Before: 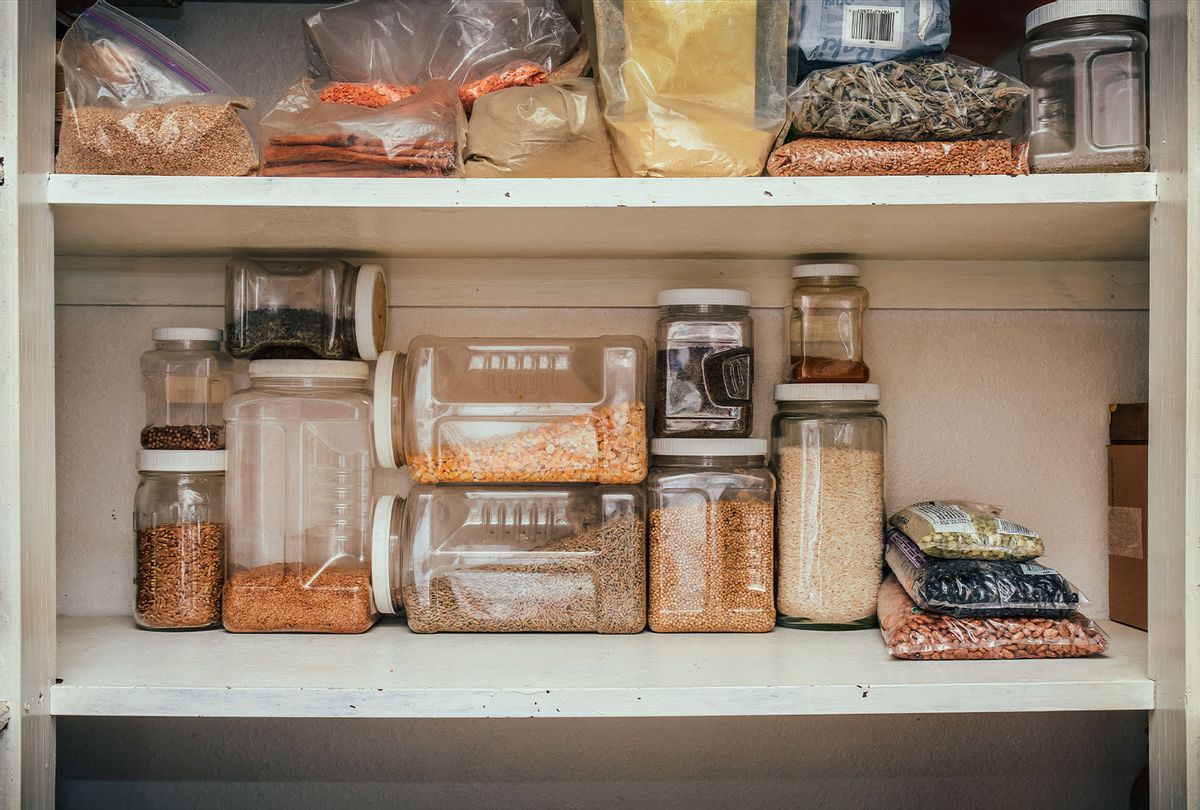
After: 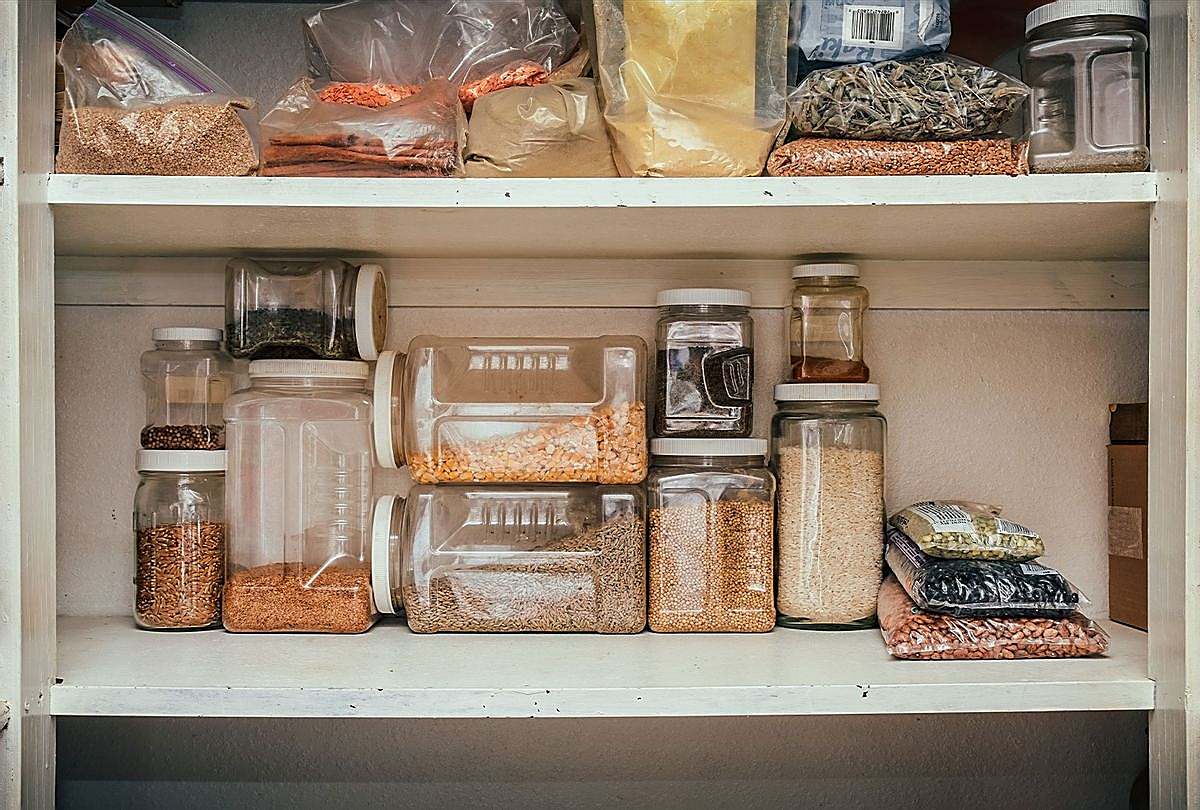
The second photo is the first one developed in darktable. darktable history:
sharpen: radius 1.371, amount 1.261, threshold 0.63
